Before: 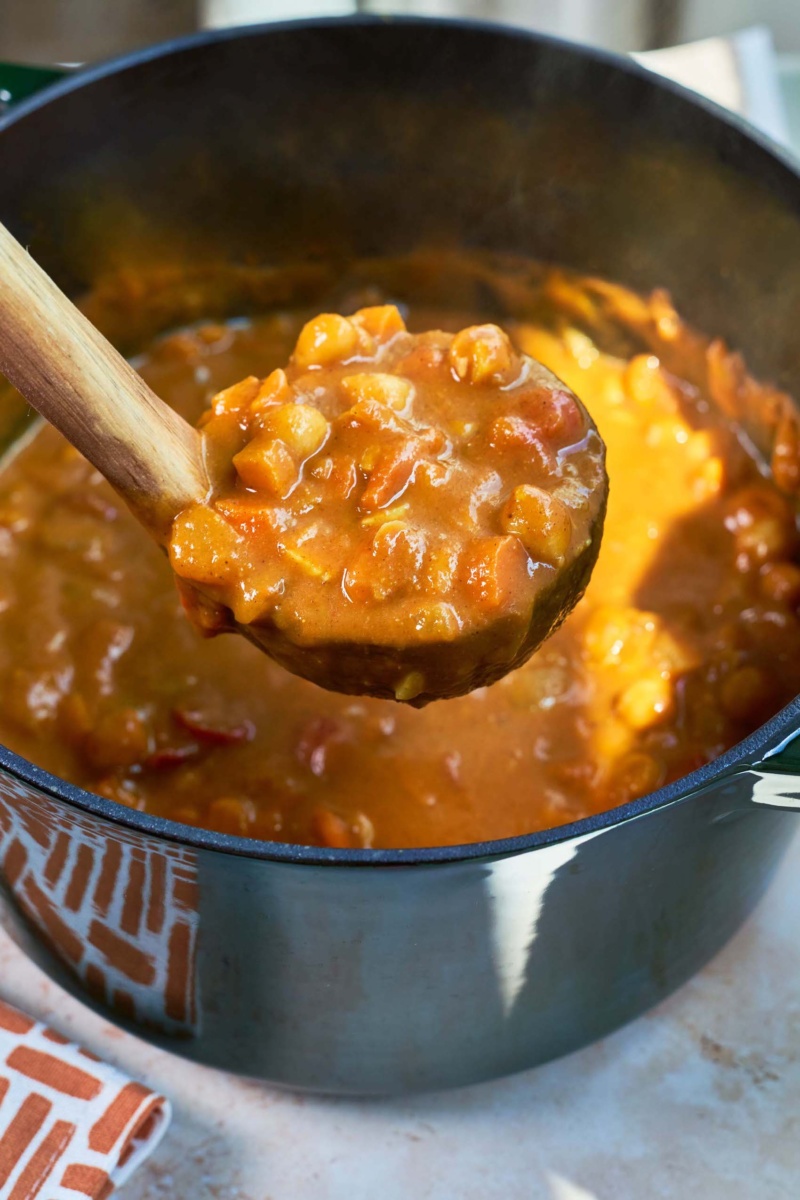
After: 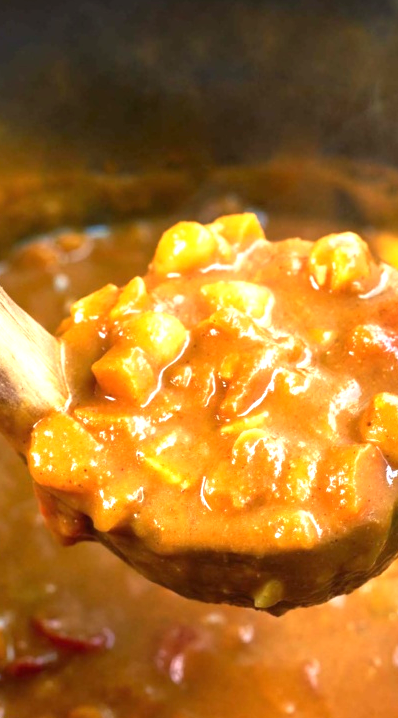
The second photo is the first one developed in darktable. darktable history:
crop: left 17.748%, top 7.69%, right 32.502%, bottom 32.416%
exposure: black level correction 0, exposure 0.954 EV, compensate highlight preservation false
